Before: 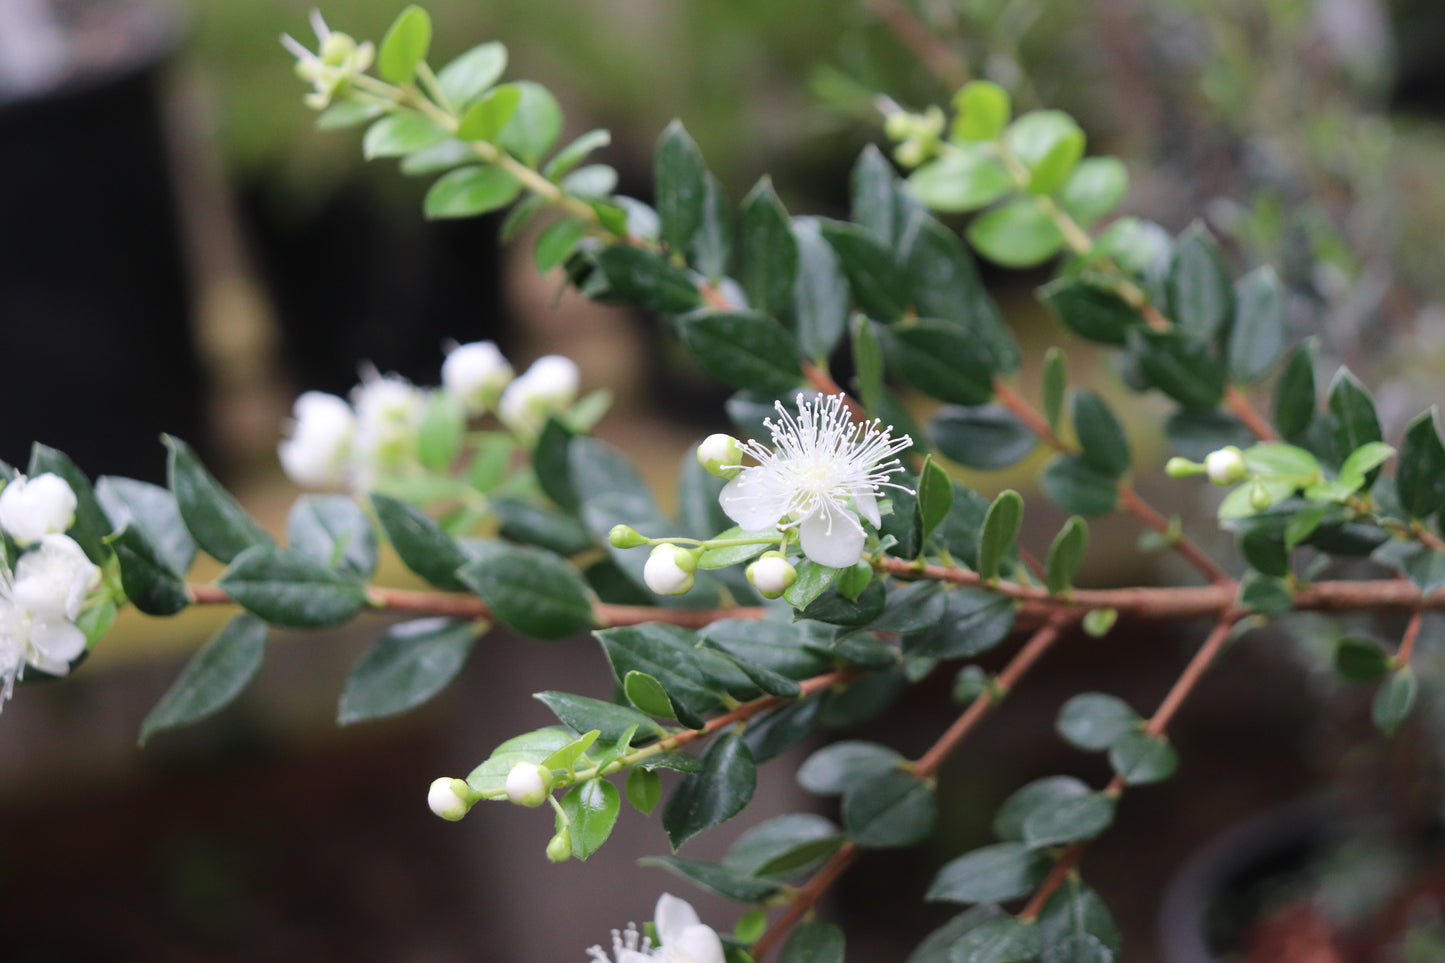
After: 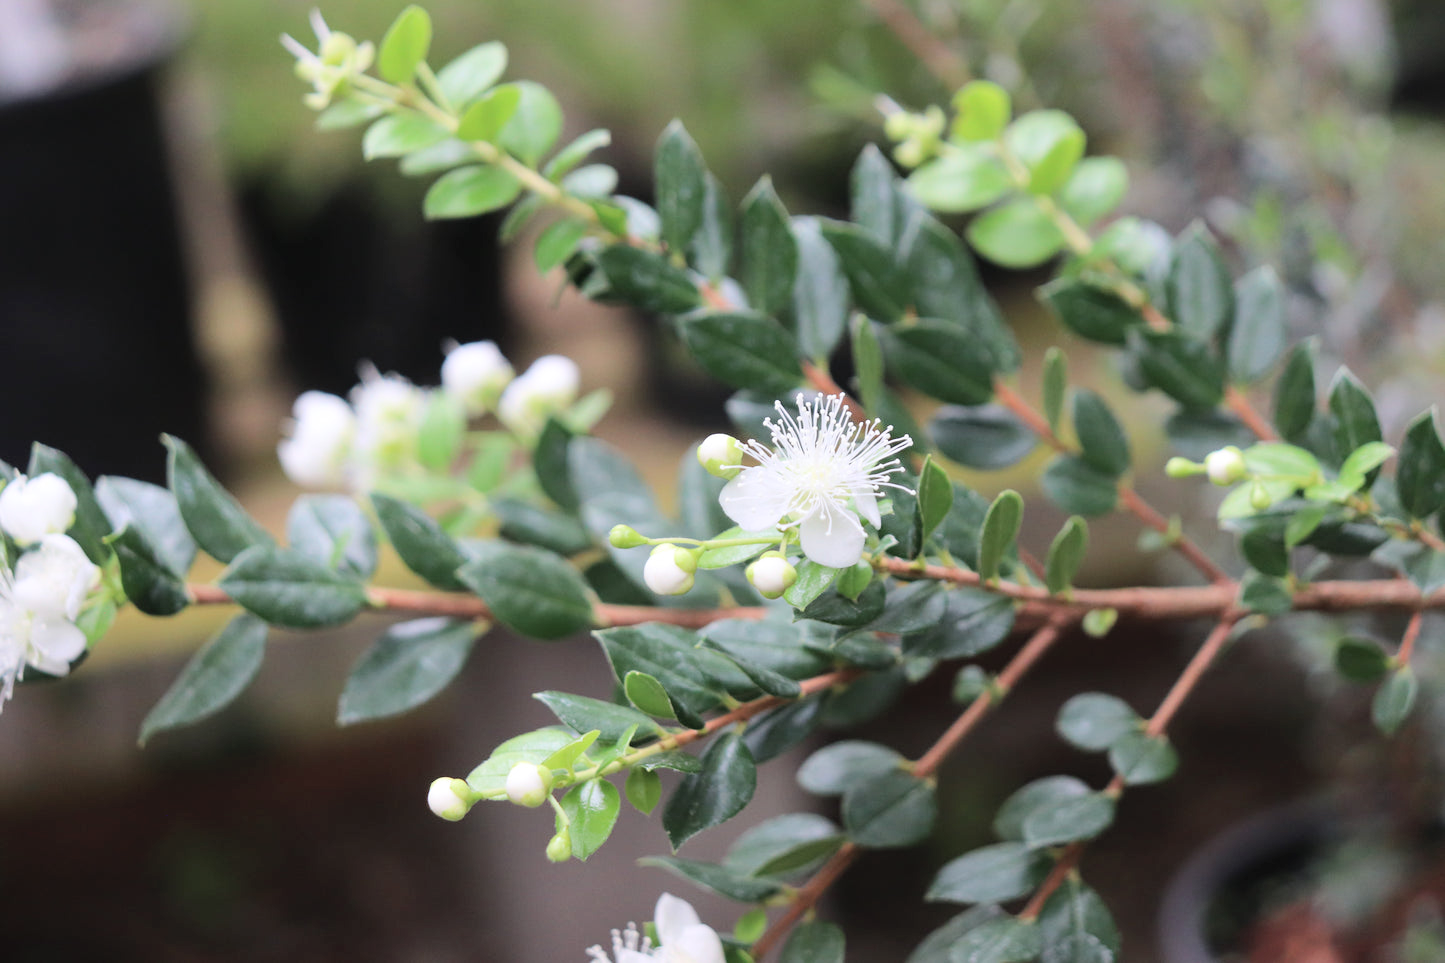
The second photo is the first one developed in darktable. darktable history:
exposure: compensate exposure bias true, compensate highlight preservation false
tone curve: curves: ch0 [(0, 0) (0.003, 0.004) (0.011, 0.015) (0.025, 0.033) (0.044, 0.058) (0.069, 0.091) (0.1, 0.131) (0.136, 0.179) (0.177, 0.233) (0.224, 0.296) (0.277, 0.364) (0.335, 0.434) (0.399, 0.511) (0.468, 0.584) (0.543, 0.656) (0.623, 0.729) (0.709, 0.799) (0.801, 0.874) (0.898, 0.936) (1, 1)], color space Lab, independent channels, preserve colors none
